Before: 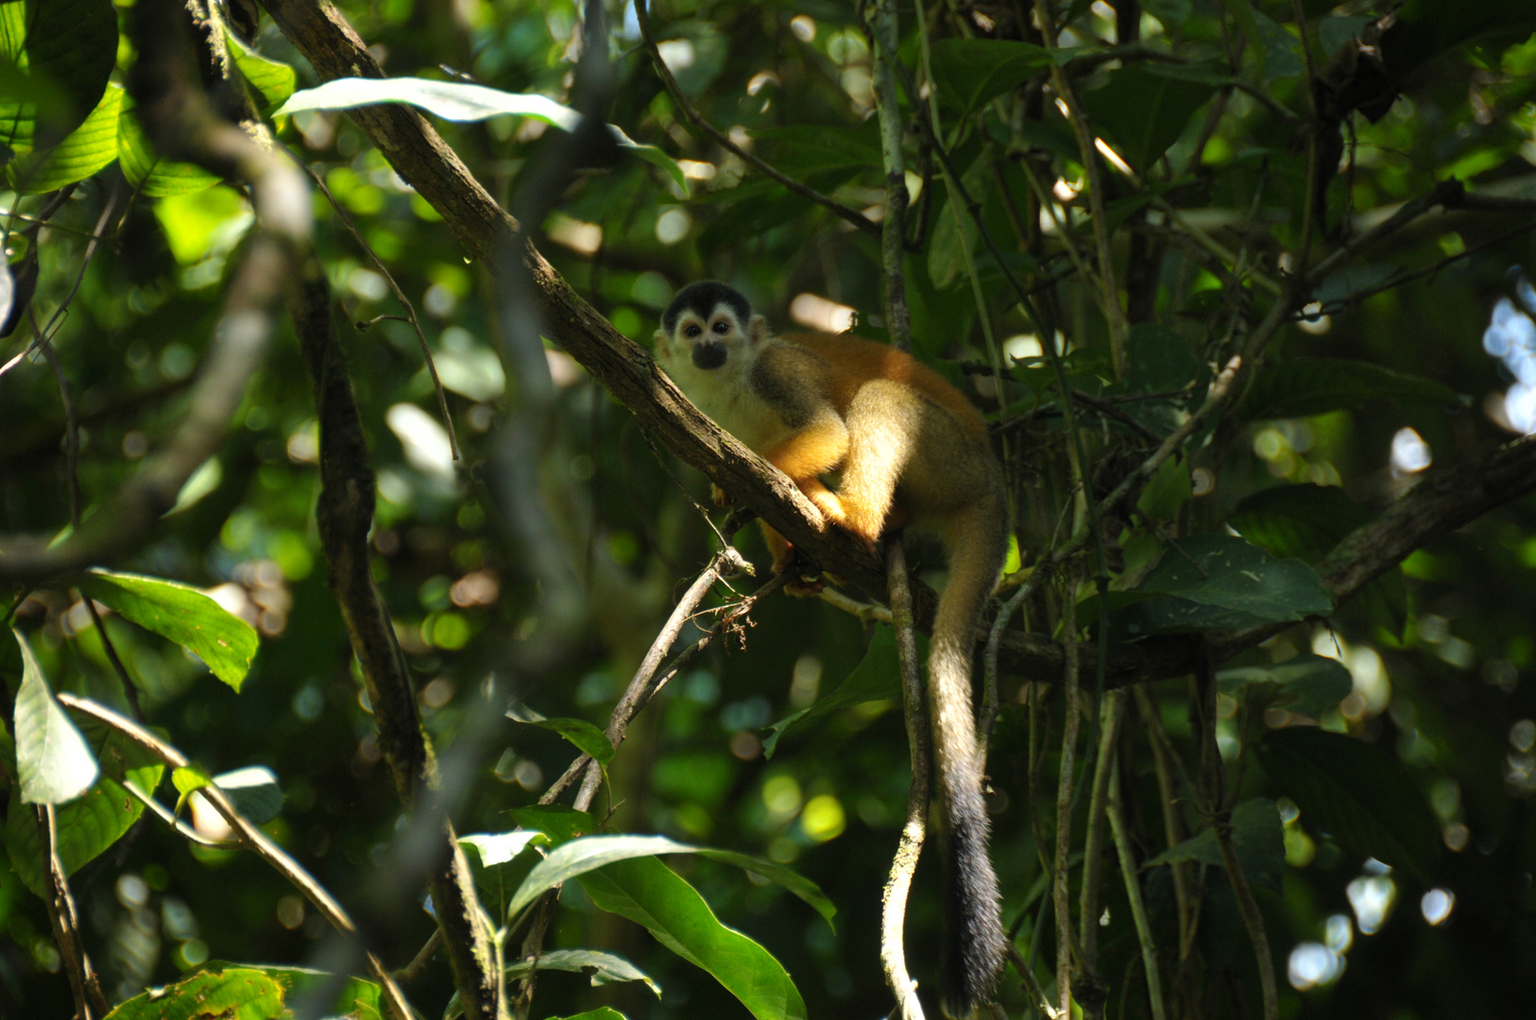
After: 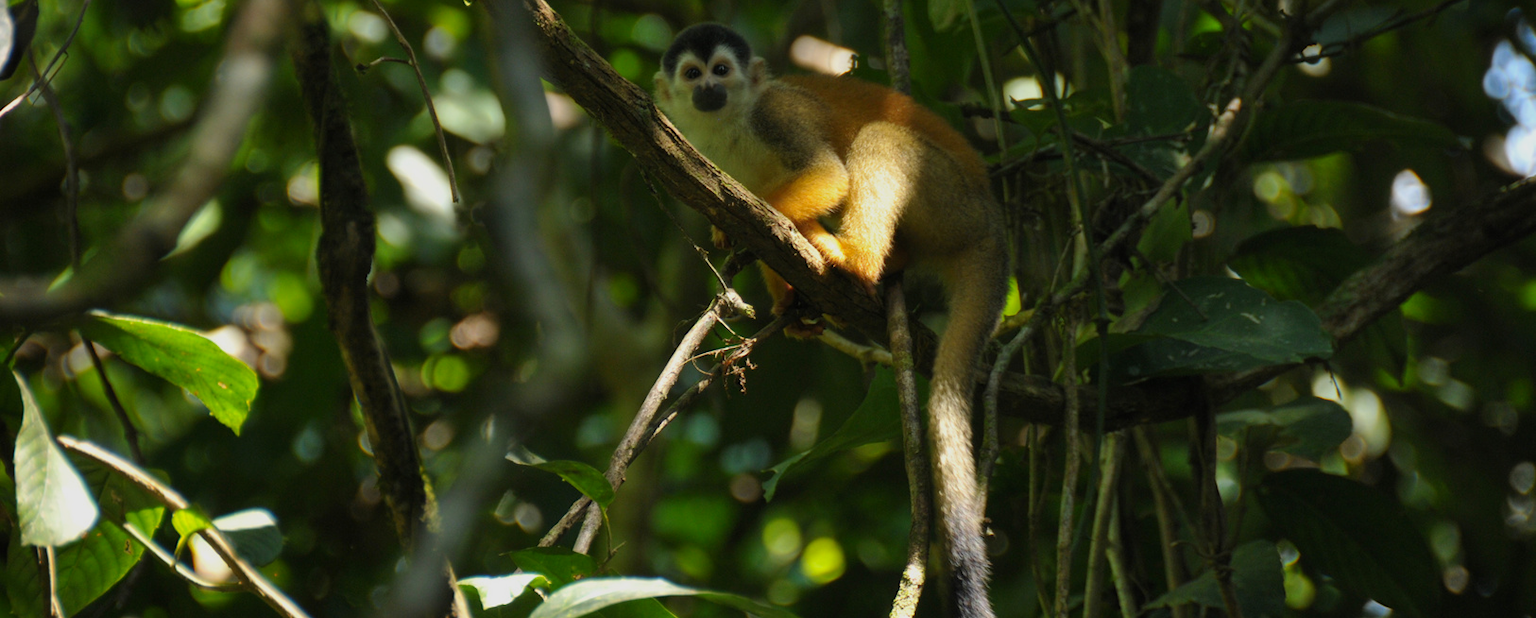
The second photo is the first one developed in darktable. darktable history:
shadows and highlights: radius 121.13, shadows 21.4, white point adjustment -9.72, highlights -14.39, soften with gaussian
crop and rotate: top 25.357%, bottom 13.942%
